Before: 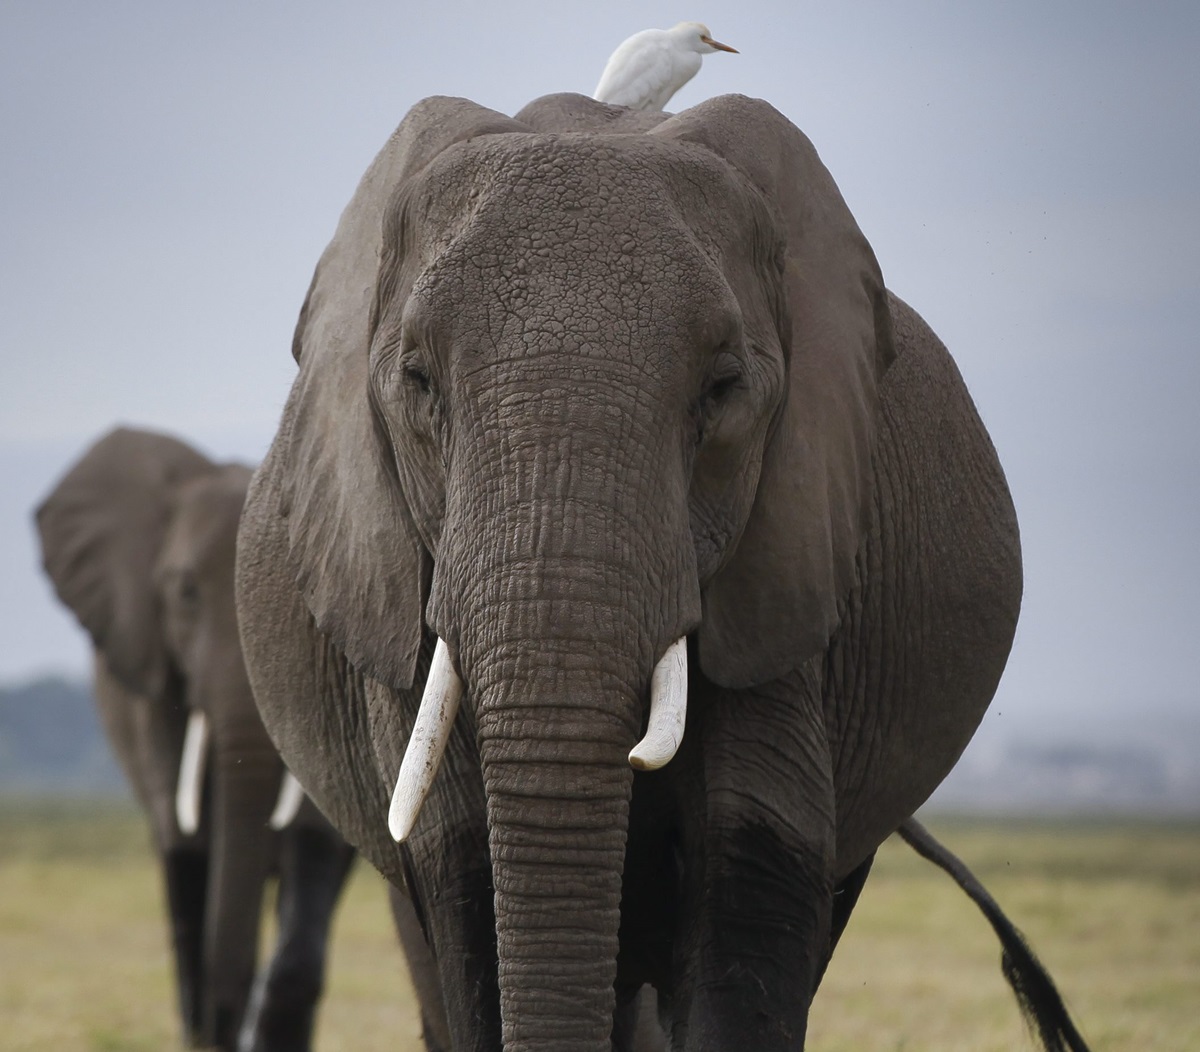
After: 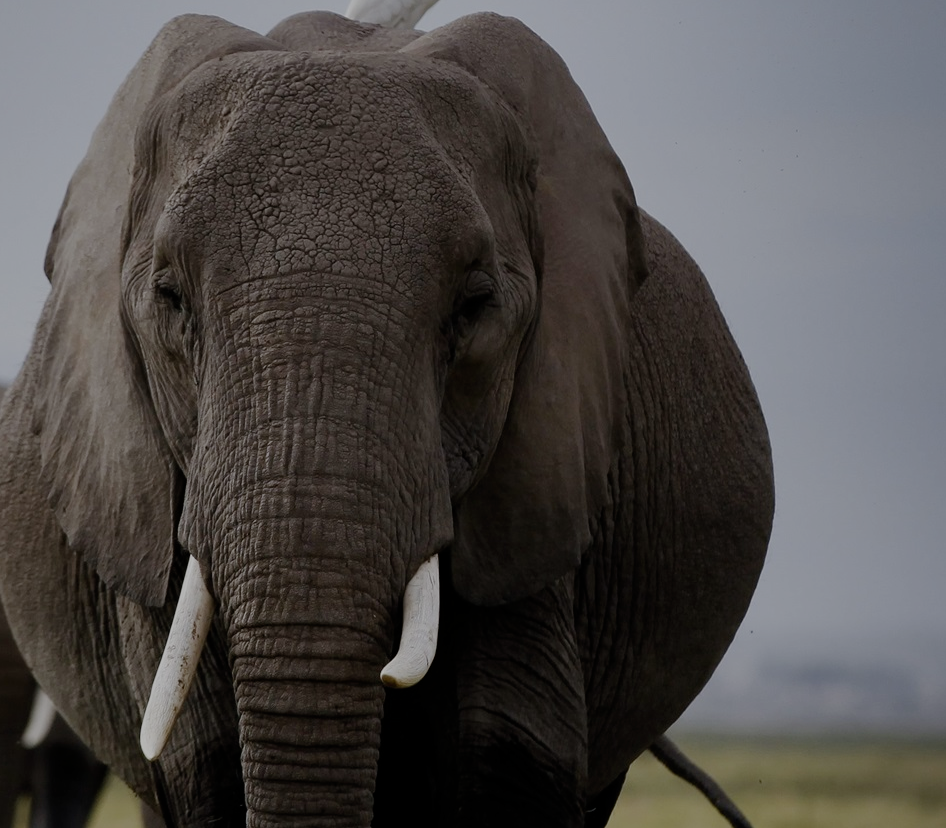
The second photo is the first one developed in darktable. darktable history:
crop and rotate: left 20.74%, top 7.912%, right 0.375%, bottom 13.378%
filmic rgb: middle gray luminance 30%, black relative exposure -9 EV, white relative exposure 7 EV, threshold 6 EV, target black luminance 0%, hardness 2.94, latitude 2.04%, contrast 0.963, highlights saturation mix 5%, shadows ↔ highlights balance 12.16%, add noise in highlights 0, preserve chrominance no, color science v3 (2019), use custom middle-gray values true, iterations of high-quality reconstruction 0, contrast in highlights soft, enable highlight reconstruction true
